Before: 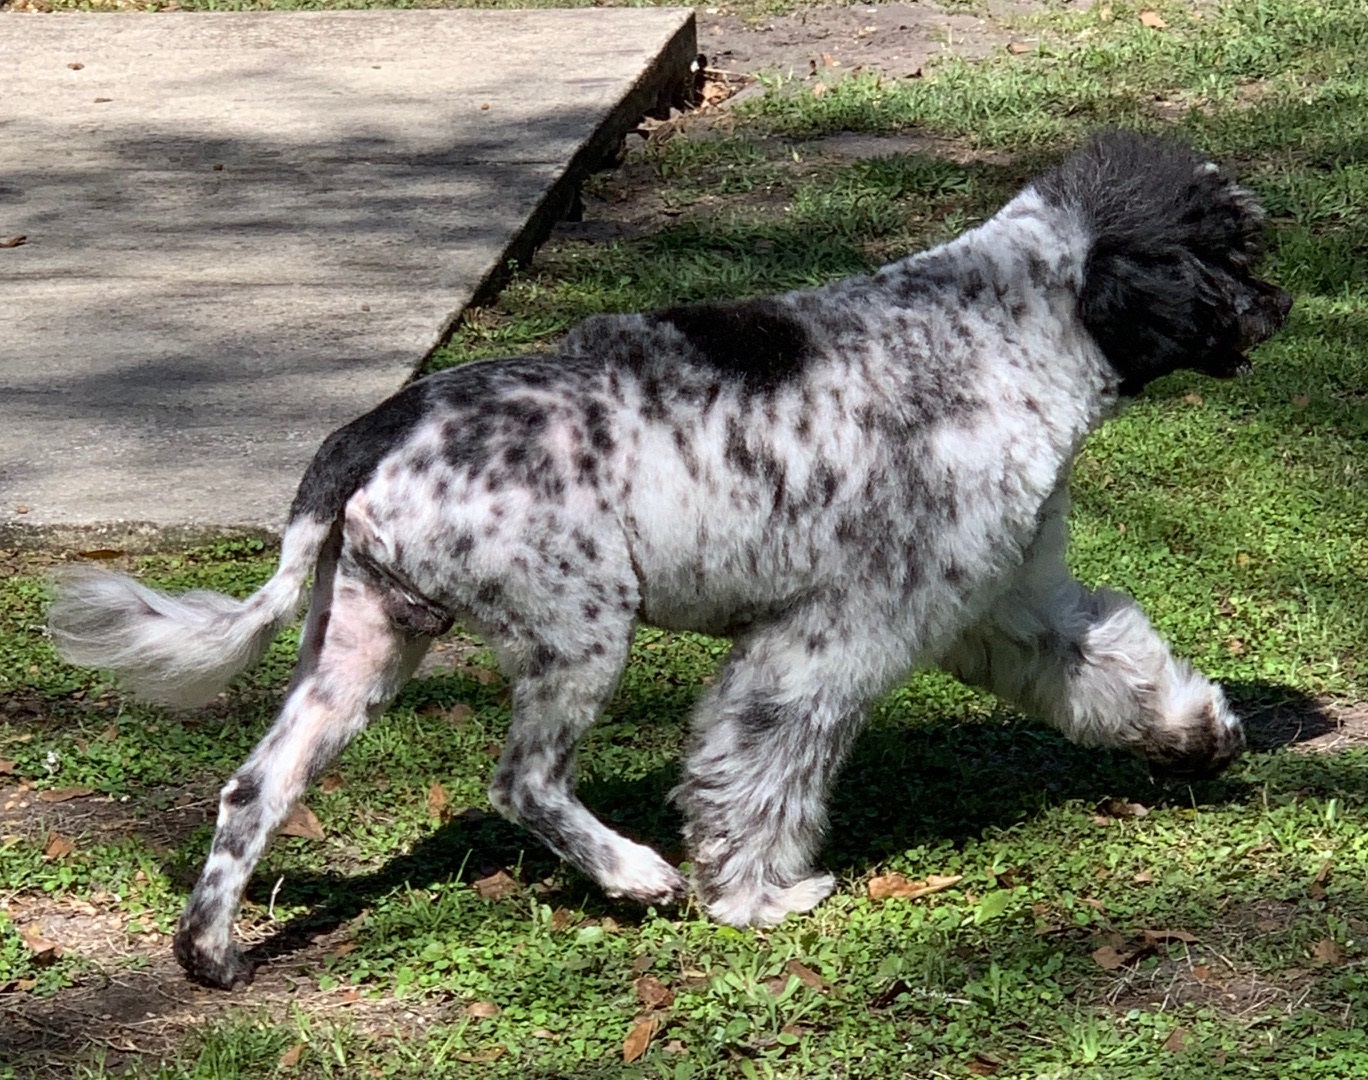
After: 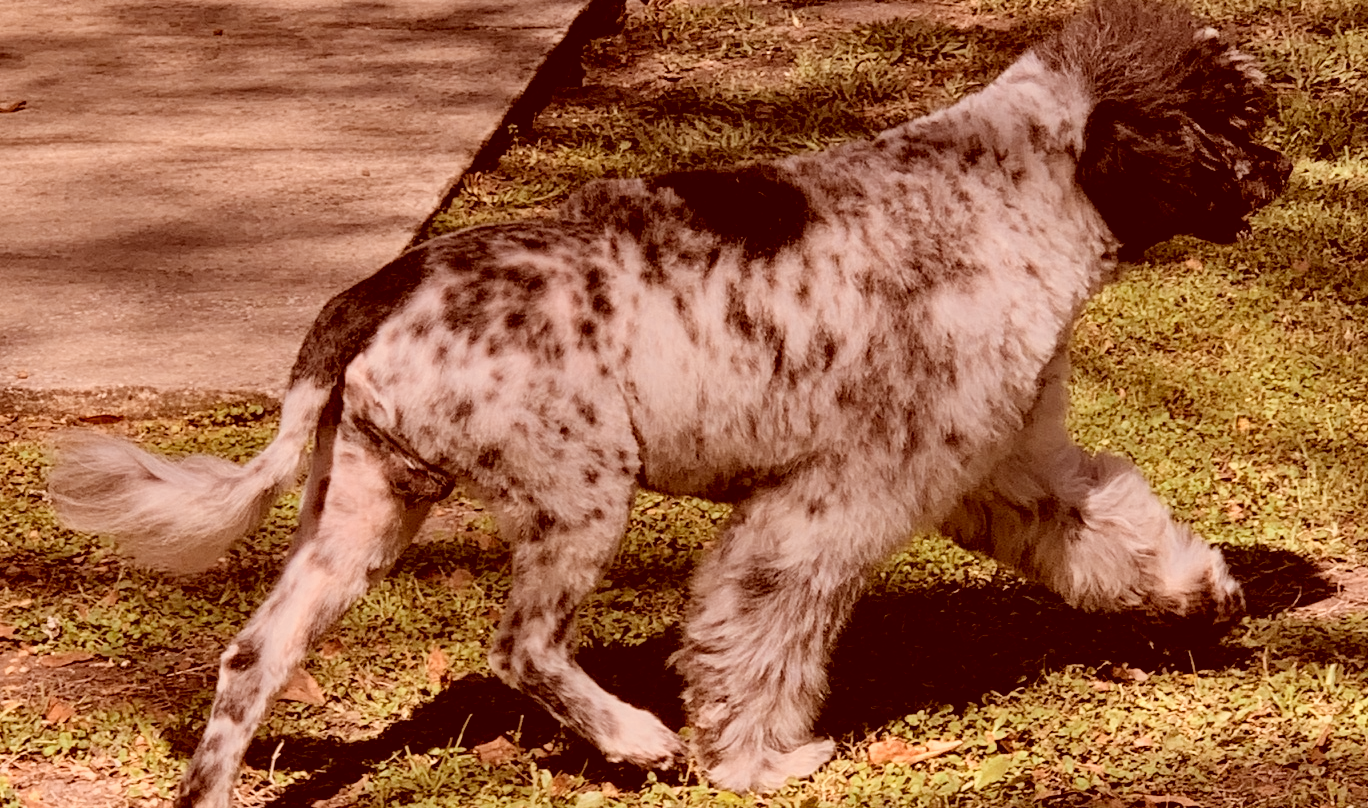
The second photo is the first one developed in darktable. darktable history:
shadows and highlights: shadows 82.49, white point adjustment -8.96, highlights -61.21, soften with gaussian
filmic rgb: middle gray luminance 18.39%, black relative exposure -8.93 EV, white relative exposure 3.73 EV, threshold 2.95 EV, target black luminance 0%, hardness 4.83, latitude 68.26%, contrast 0.948, highlights saturation mix 19.65%, shadows ↔ highlights balance 22.18%, enable highlight reconstruction true
color correction: highlights a* 9.03, highlights b* 8.91, shadows a* 39.68, shadows b* 39.43, saturation 0.818
crop and rotate: top 12.575%, bottom 12.545%
color zones: curves: ch0 [(0.018, 0.548) (0.197, 0.654) (0.425, 0.447) (0.605, 0.658) (0.732, 0.579)]; ch1 [(0.105, 0.531) (0.224, 0.531) (0.386, 0.39) (0.618, 0.456) (0.732, 0.456) (0.956, 0.421)]; ch2 [(0.039, 0.583) (0.215, 0.465) (0.399, 0.544) (0.465, 0.548) (0.614, 0.447) (0.724, 0.43) (0.882, 0.623) (0.956, 0.632)]
